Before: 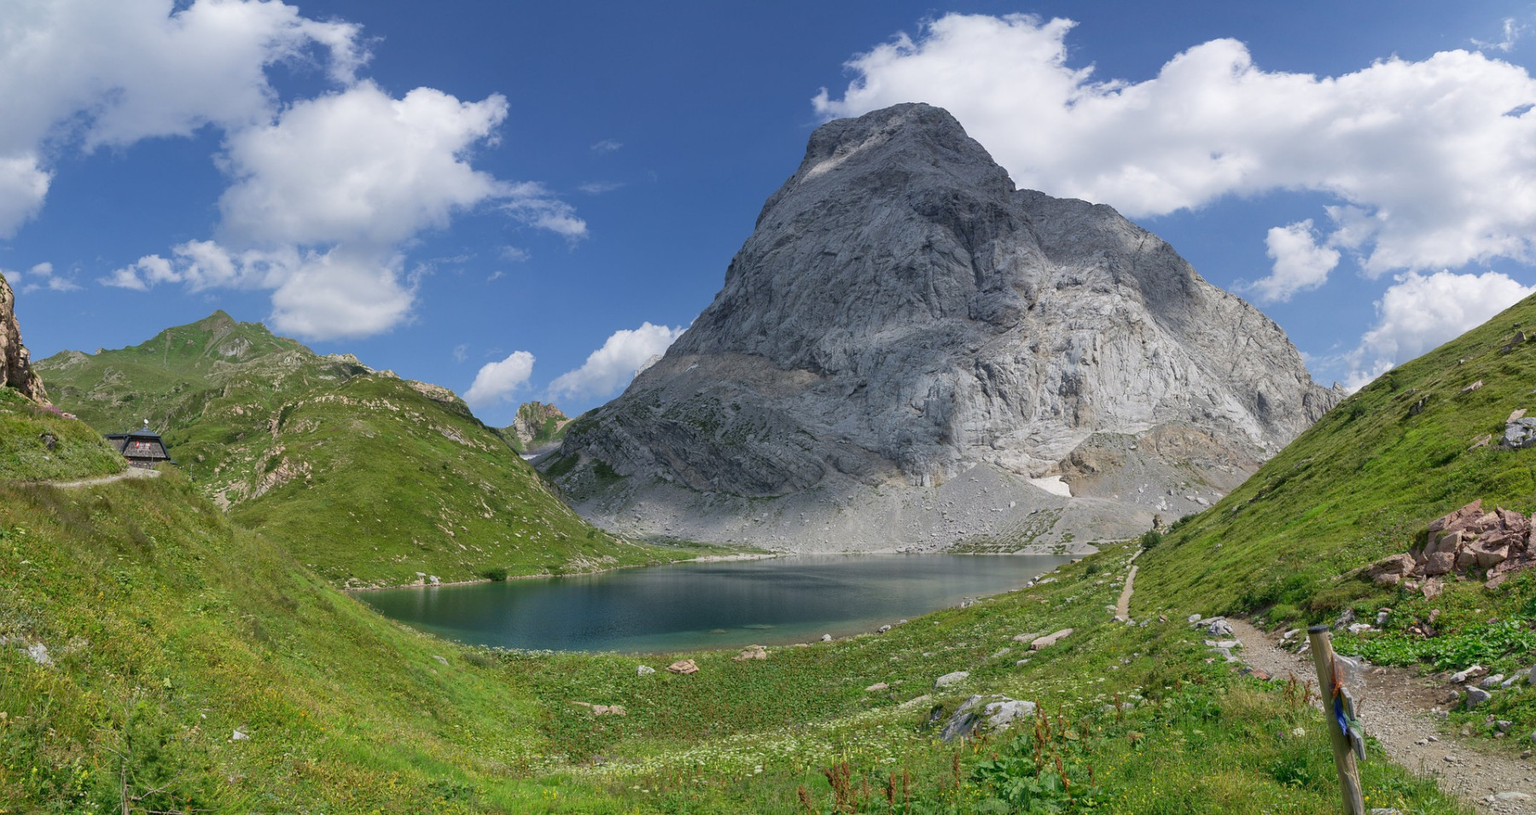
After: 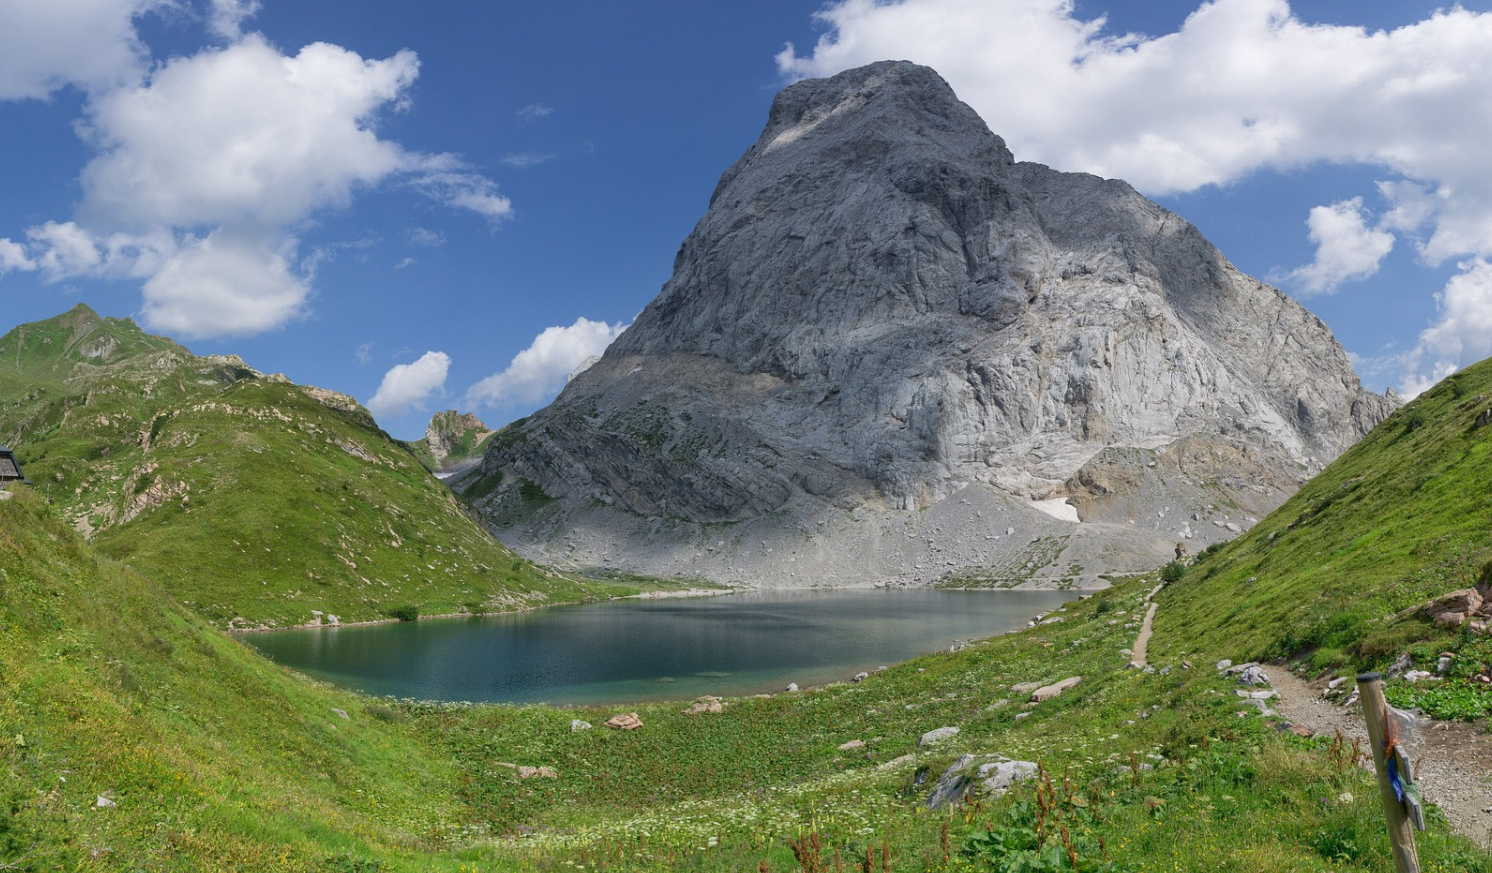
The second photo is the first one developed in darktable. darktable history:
crop: left 9.801%, top 6.285%, right 7.308%, bottom 2.216%
color correction: highlights b* 0.045
